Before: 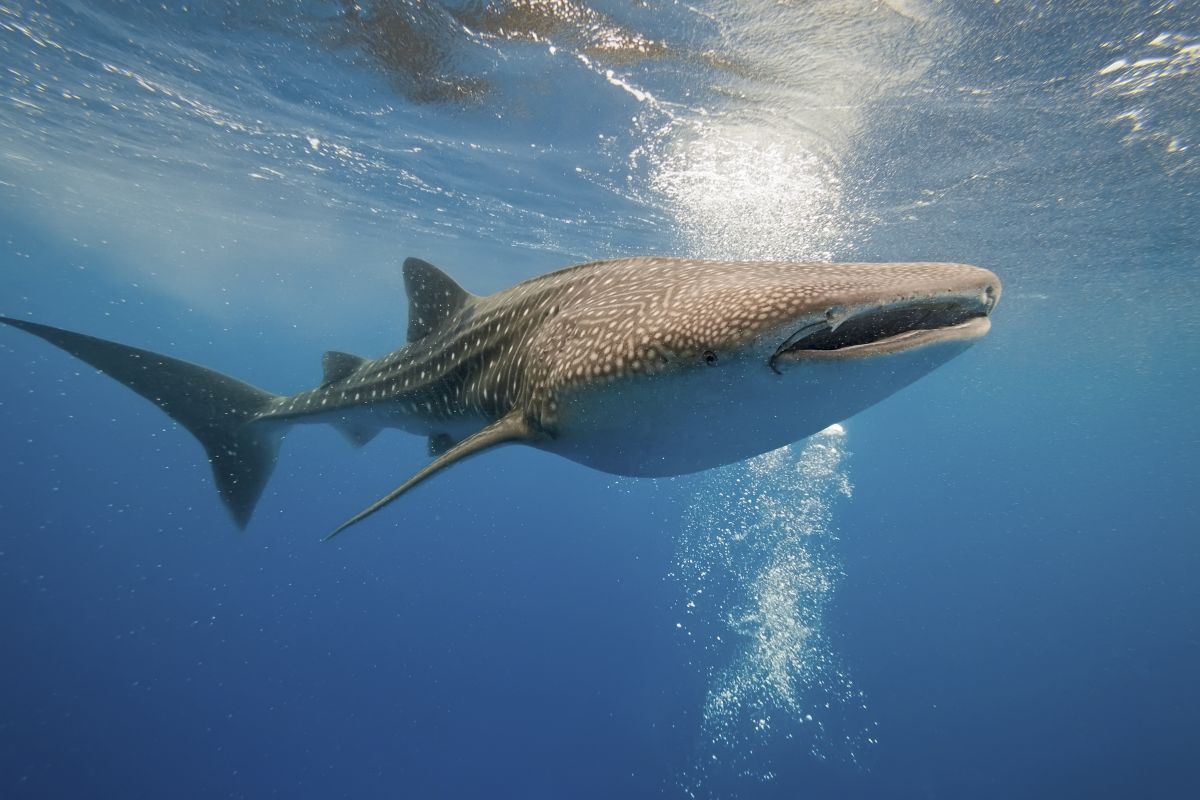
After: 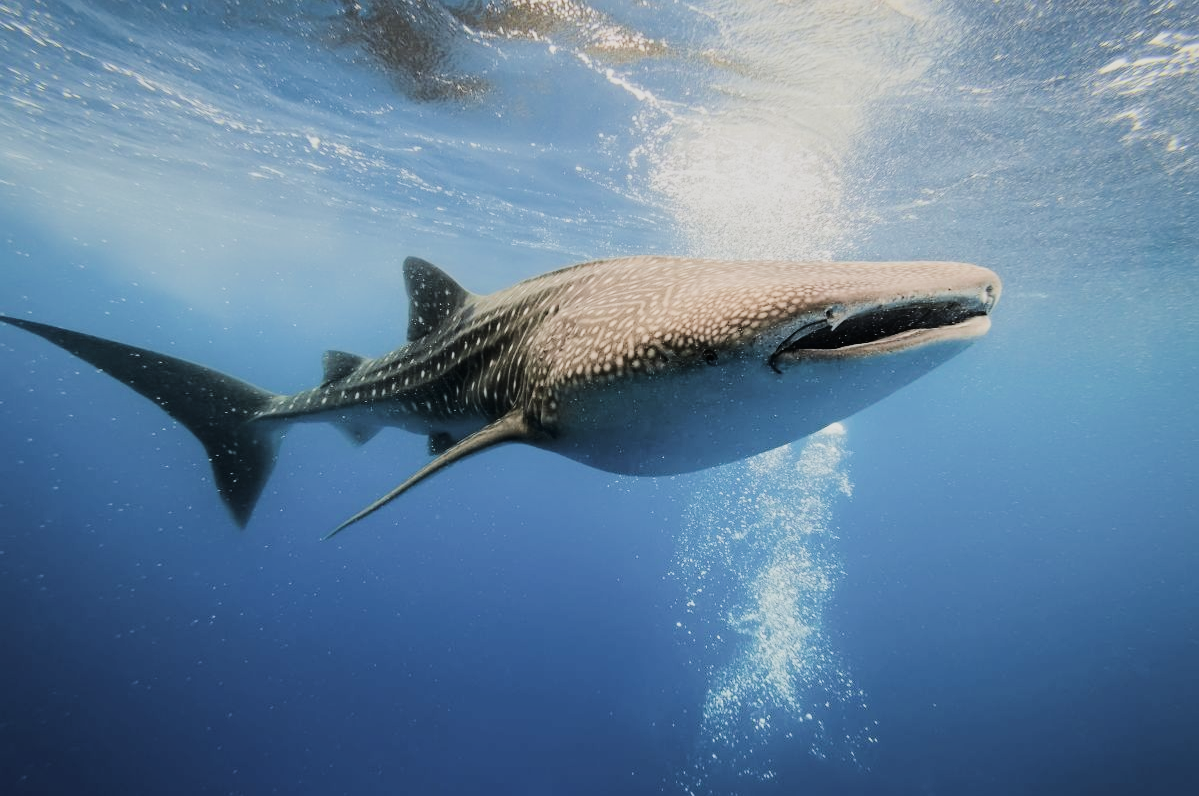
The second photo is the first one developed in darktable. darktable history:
filmic rgb: black relative exposure -6.08 EV, white relative exposure 6.95 EV, hardness 2.26
tone equalizer: -8 EV 0.001 EV, -7 EV -0.001 EV, -6 EV 0.001 EV, -5 EV -0.057 EV, -4 EV -0.146 EV, -3 EV -0.171 EV, -2 EV 0.25 EV, -1 EV 0.72 EV, +0 EV 0.503 EV
tone curve: curves: ch0 [(0, 0.011) (0.139, 0.106) (0.295, 0.271) (0.499, 0.523) (0.739, 0.782) (0.857, 0.879) (1, 0.967)]; ch1 [(0, 0) (0.272, 0.249) (0.388, 0.385) (0.469, 0.456) (0.495, 0.497) (0.524, 0.518) (0.602, 0.623) (0.725, 0.779) (1, 1)]; ch2 [(0, 0) (0.125, 0.089) (0.353, 0.329) (0.443, 0.408) (0.502, 0.499) (0.548, 0.549) (0.608, 0.635) (1, 1)], color space Lab, linked channels, preserve colors none
crop: top 0.239%, bottom 0.164%
